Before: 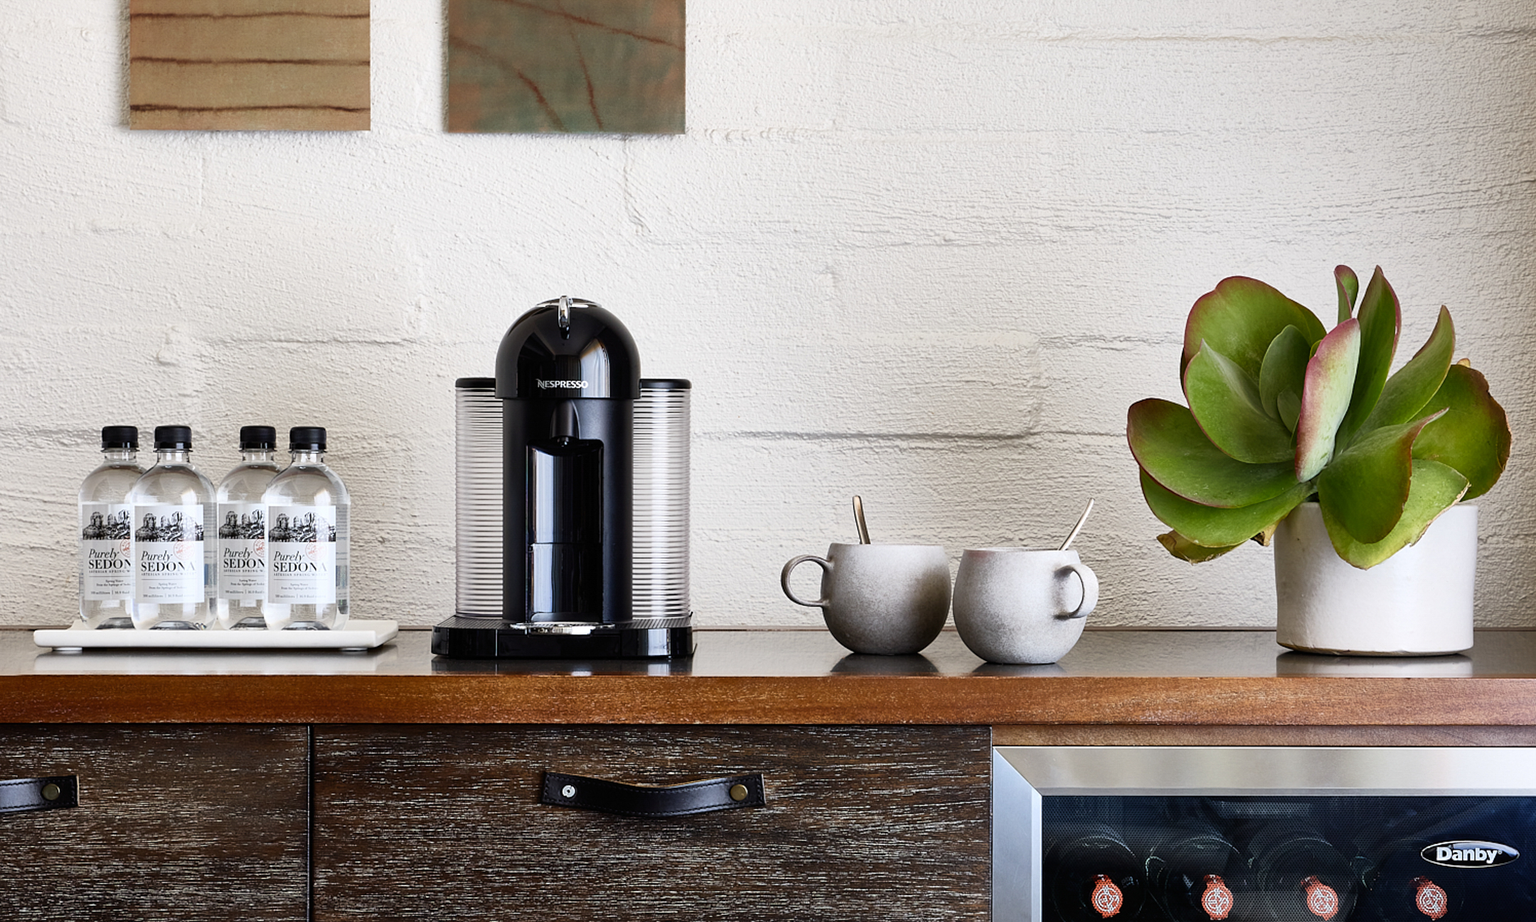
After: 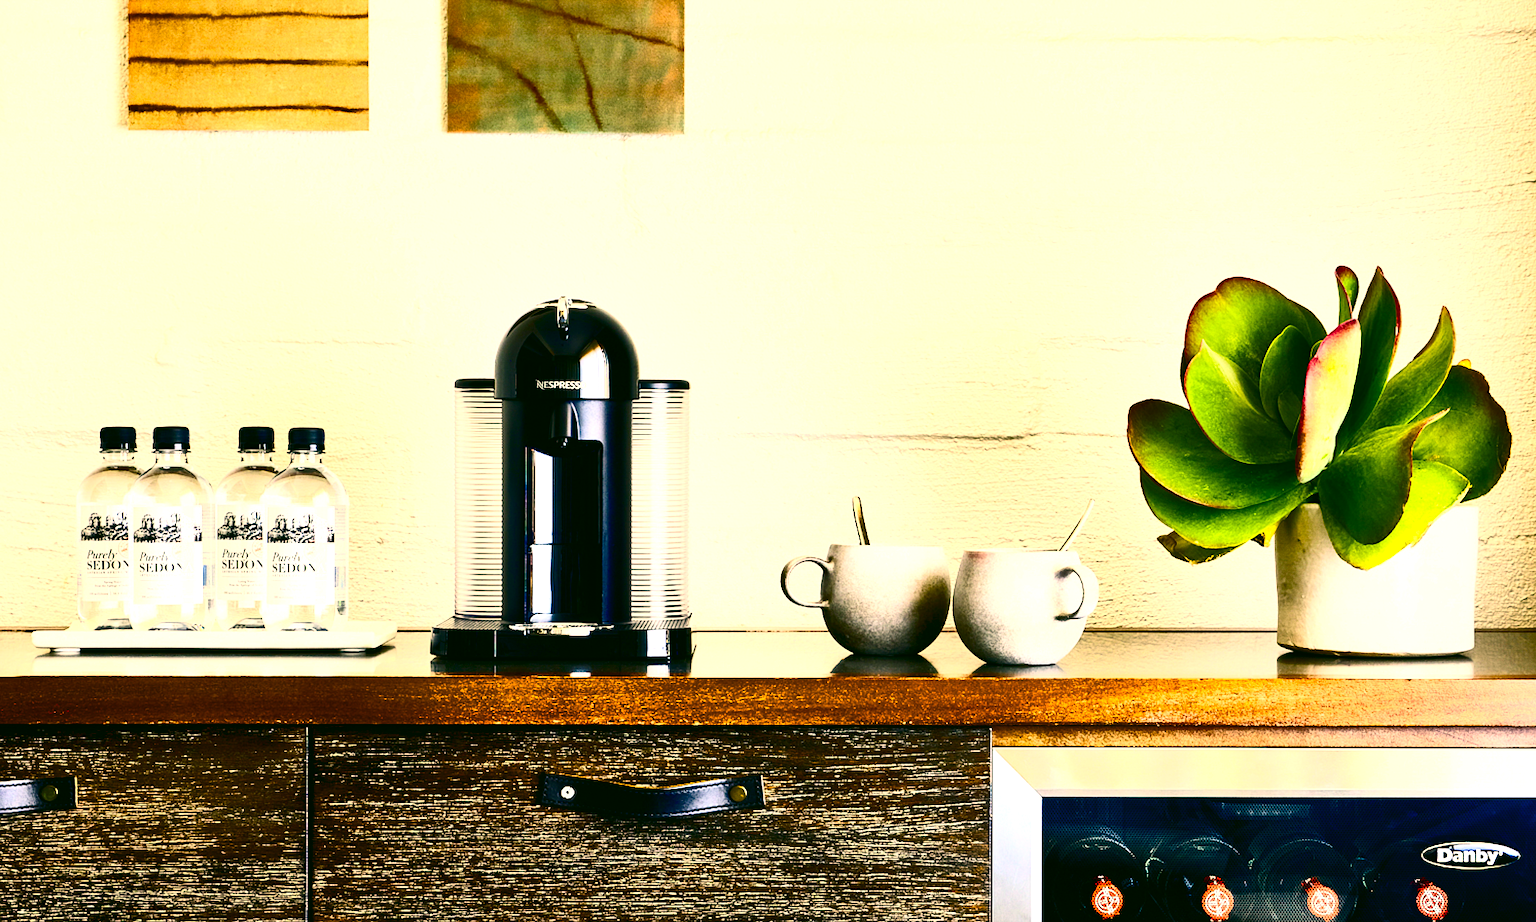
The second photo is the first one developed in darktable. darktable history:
contrast brightness saturation: contrast 0.401, brightness 0.101, saturation 0.213
exposure: exposure 0.485 EV, compensate highlight preservation false
color correction: highlights a* 4.93, highlights b* 24.26, shadows a* -16.09, shadows b* 4.02
crop: left 0.159%
color balance rgb: linear chroma grading › global chroma 23.243%, perceptual saturation grading › global saturation 20%, perceptual saturation grading › highlights -25.537%, perceptual saturation grading › shadows 49.682%, perceptual brilliance grading › global brilliance 24.81%, global vibrance 9.587%, contrast 14.77%, saturation formula JzAzBz (2021)
shadows and highlights: shadows 37.09, highlights -27.96, soften with gaussian
